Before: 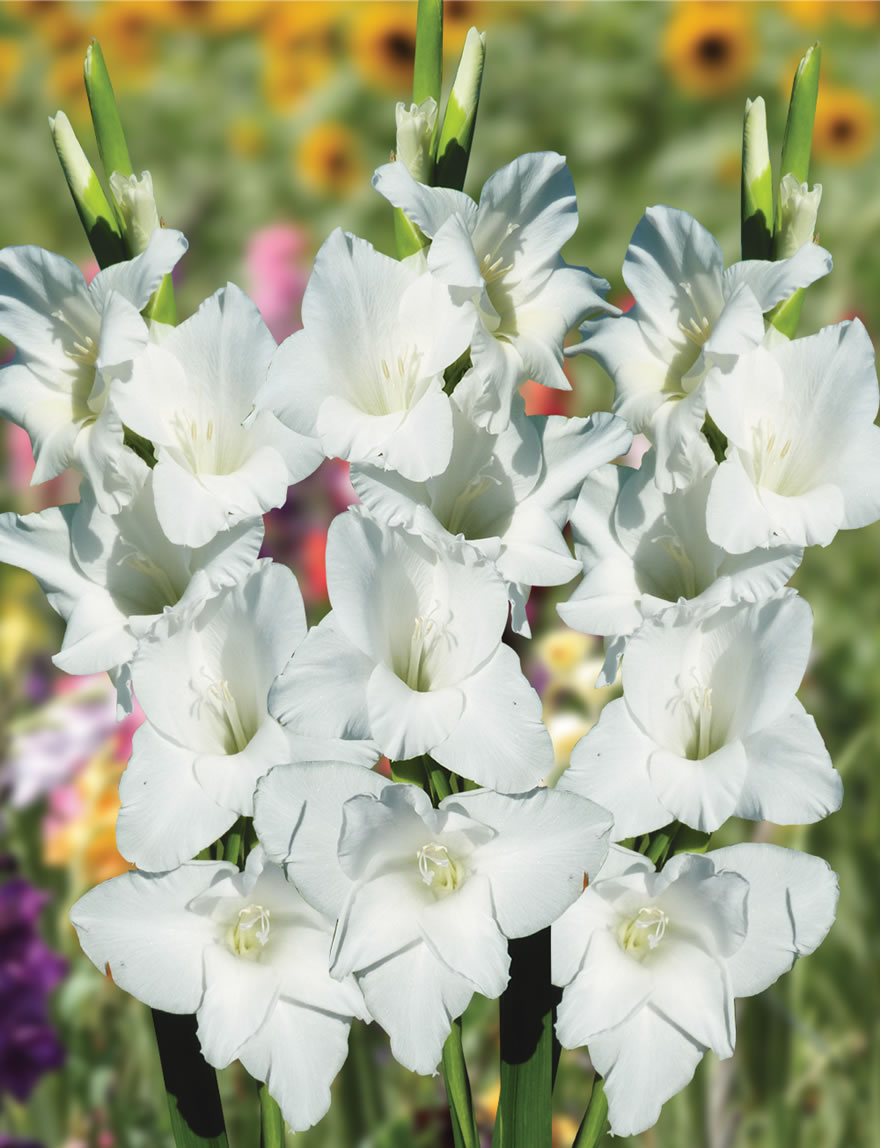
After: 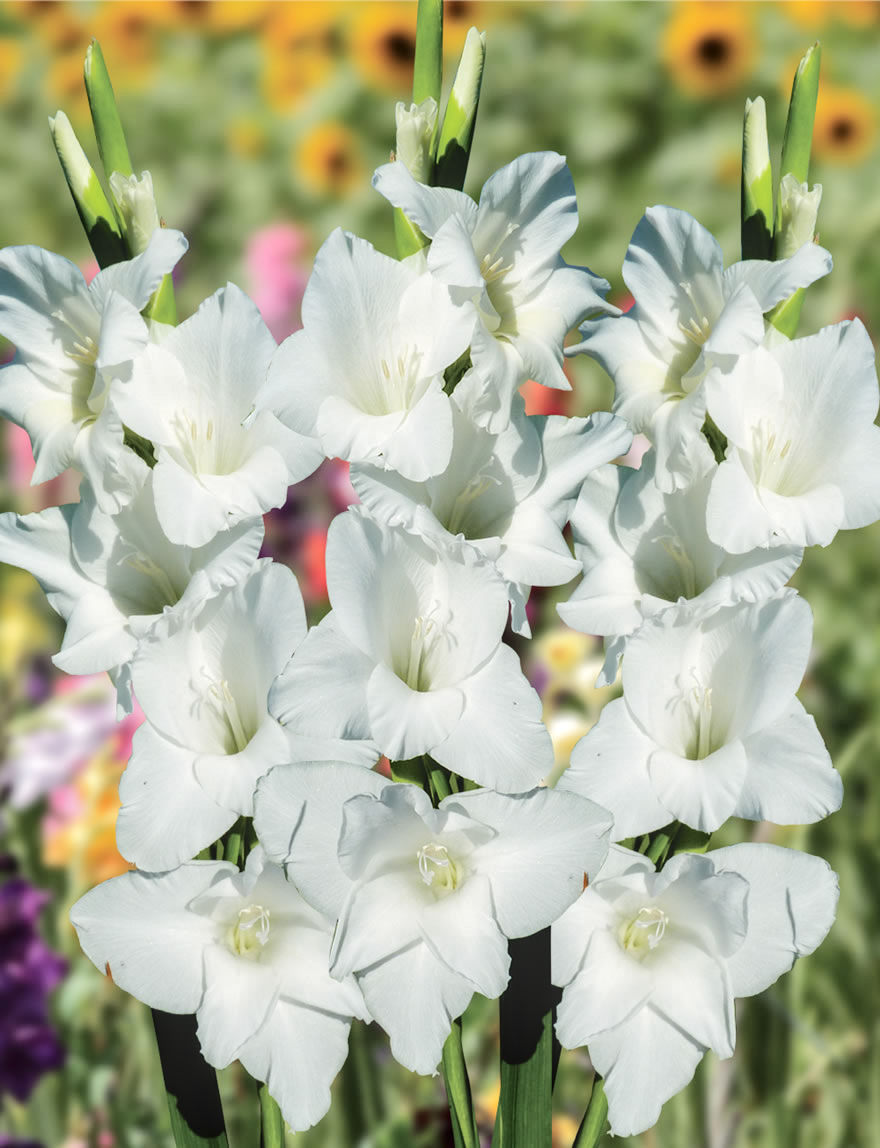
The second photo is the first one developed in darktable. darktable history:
local contrast: on, module defaults
tone curve: curves: ch0 [(0, 0) (0.003, 0.009) (0.011, 0.013) (0.025, 0.022) (0.044, 0.039) (0.069, 0.055) (0.1, 0.077) (0.136, 0.113) (0.177, 0.158) (0.224, 0.213) (0.277, 0.289) (0.335, 0.367) (0.399, 0.451) (0.468, 0.532) (0.543, 0.615) (0.623, 0.696) (0.709, 0.755) (0.801, 0.818) (0.898, 0.893) (1, 1)], color space Lab, independent channels, preserve colors none
